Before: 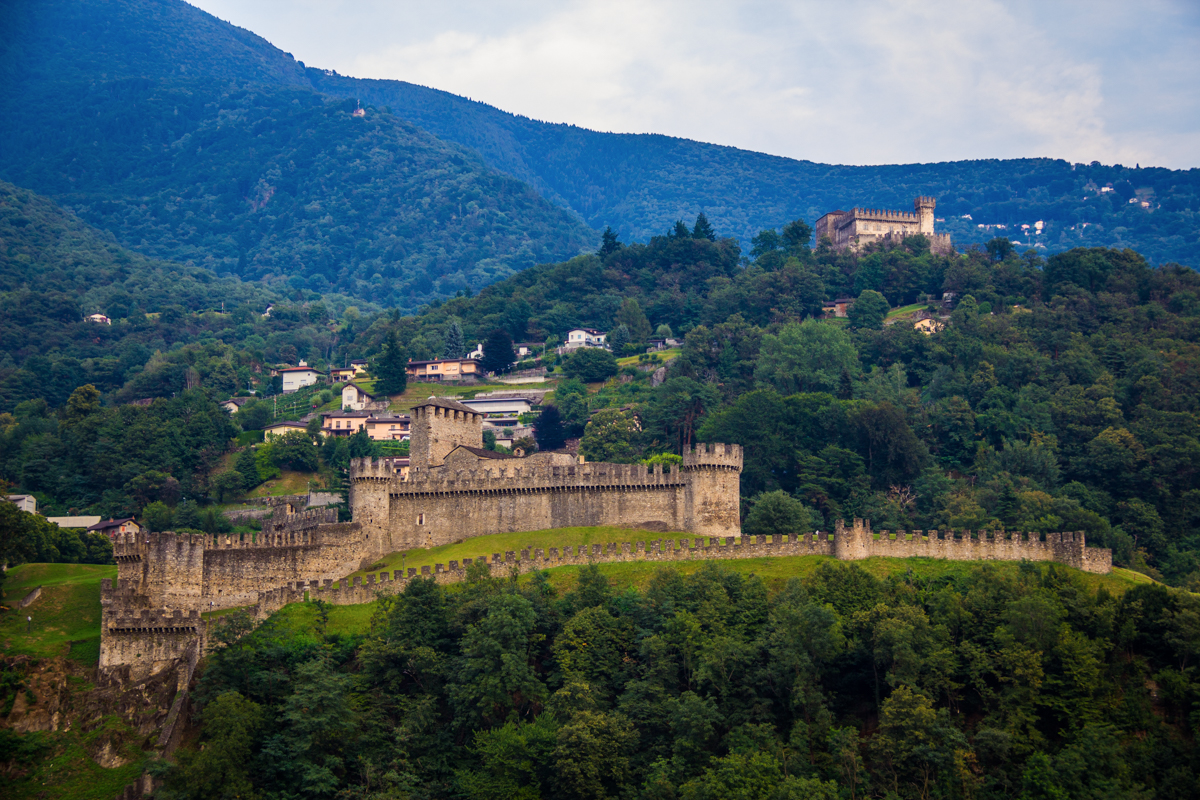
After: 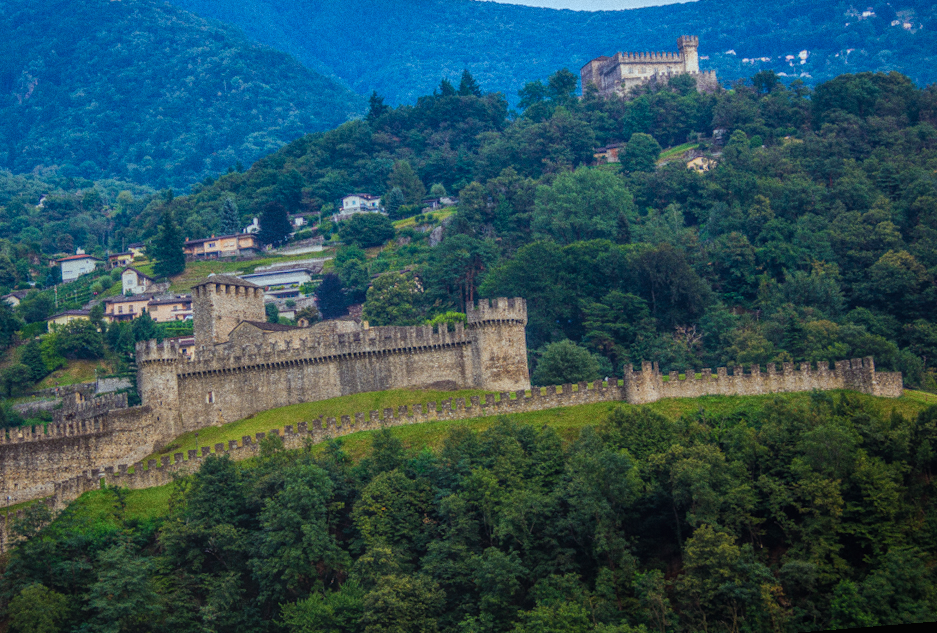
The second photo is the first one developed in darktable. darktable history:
local contrast: highlights 73%, shadows 15%, midtone range 0.197
color correction: highlights a* -11.71, highlights b* -15.58
crop: left 16.315%, top 14.246%
rotate and perspective: rotation -4.57°, crop left 0.054, crop right 0.944, crop top 0.087, crop bottom 0.914
grain: coarseness 0.09 ISO
